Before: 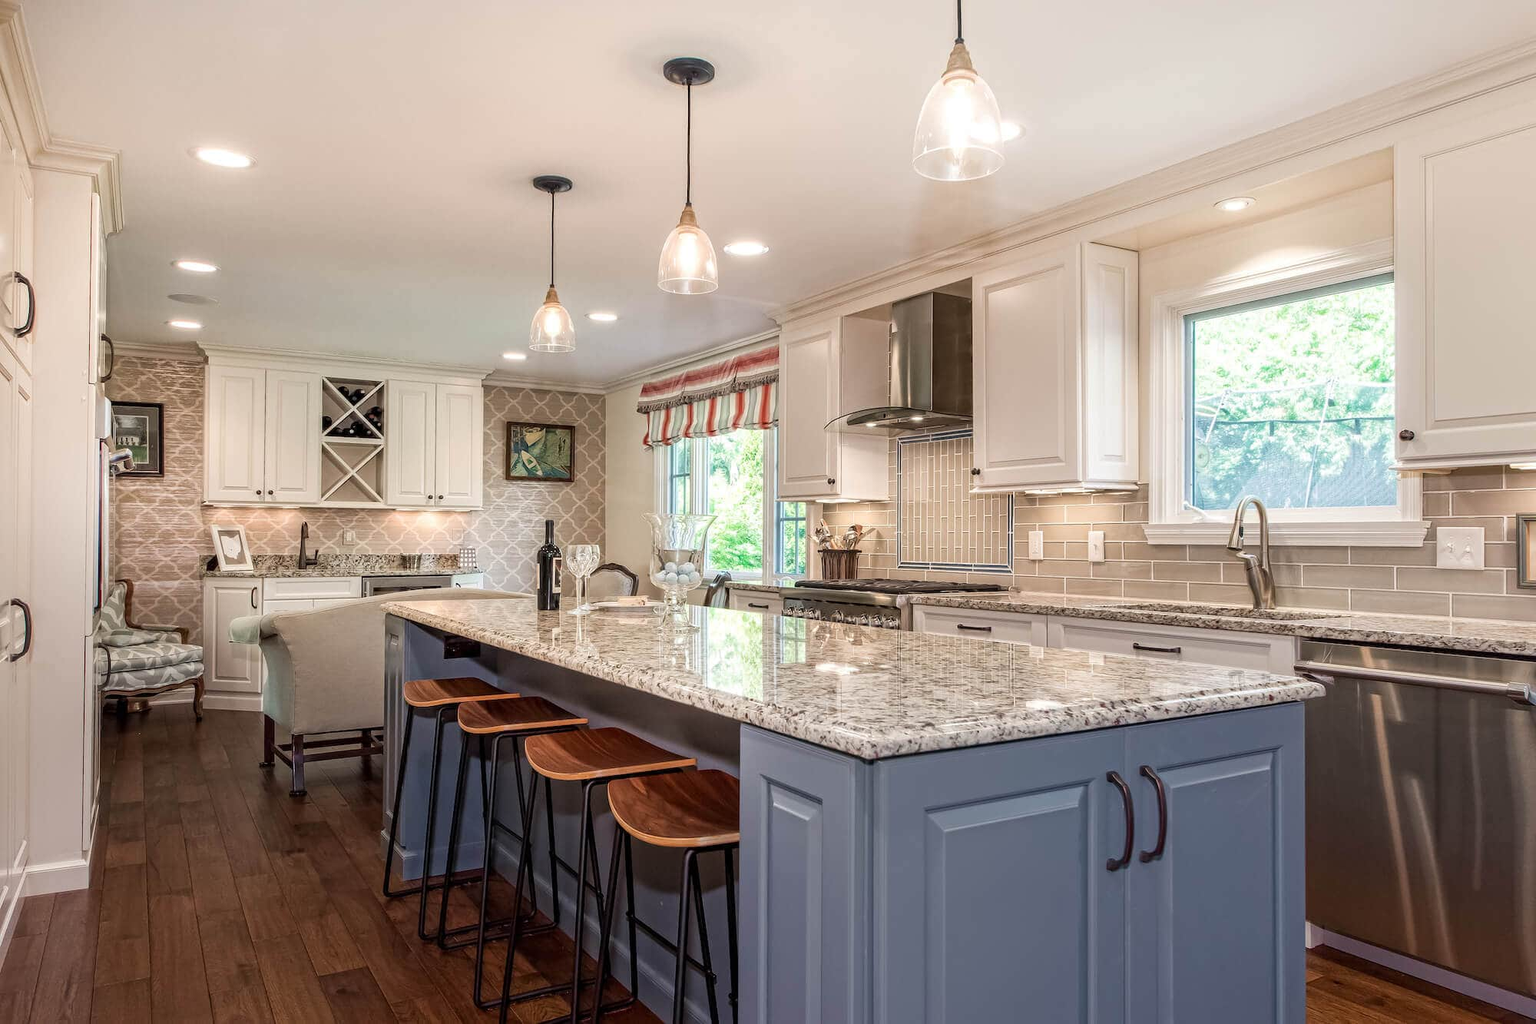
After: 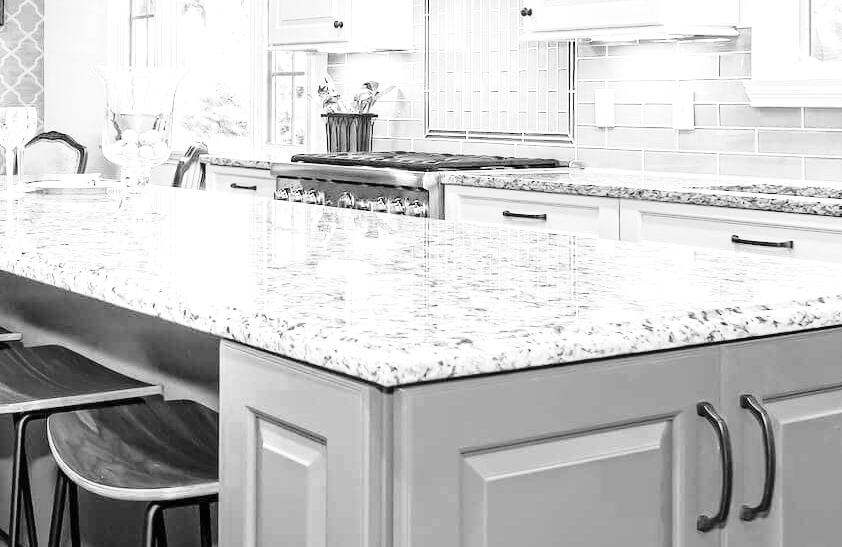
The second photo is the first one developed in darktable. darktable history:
color zones: curves: ch0 [(0.002, 0.593) (0.143, 0.417) (0.285, 0.541) (0.455, 0.289) (0.608, 0.327) (0.727, 0.283) (0.869, 0.571) (1, 0.603)]; ch1 [(0, 0) (0.143, 0) (0.286, 0) (0.429, 0) (0.571, 0) (0.714, 0) (0.857, 0)]
color correction: saturation 0.8
crop: left 37.221%, top 45.169%, right 20.63%, bottom 13.777%
exposure: black level correction 0, exposure 0.877 EV, compensate exposure bias true, compensate highlight preservation false
base curve: curves: ch0 [(0, 0) (0.028, 0.03) (0.121, 0.232) (0.46, 0.748) (0.859, 0.968) (1, 1)], preserve colors none
